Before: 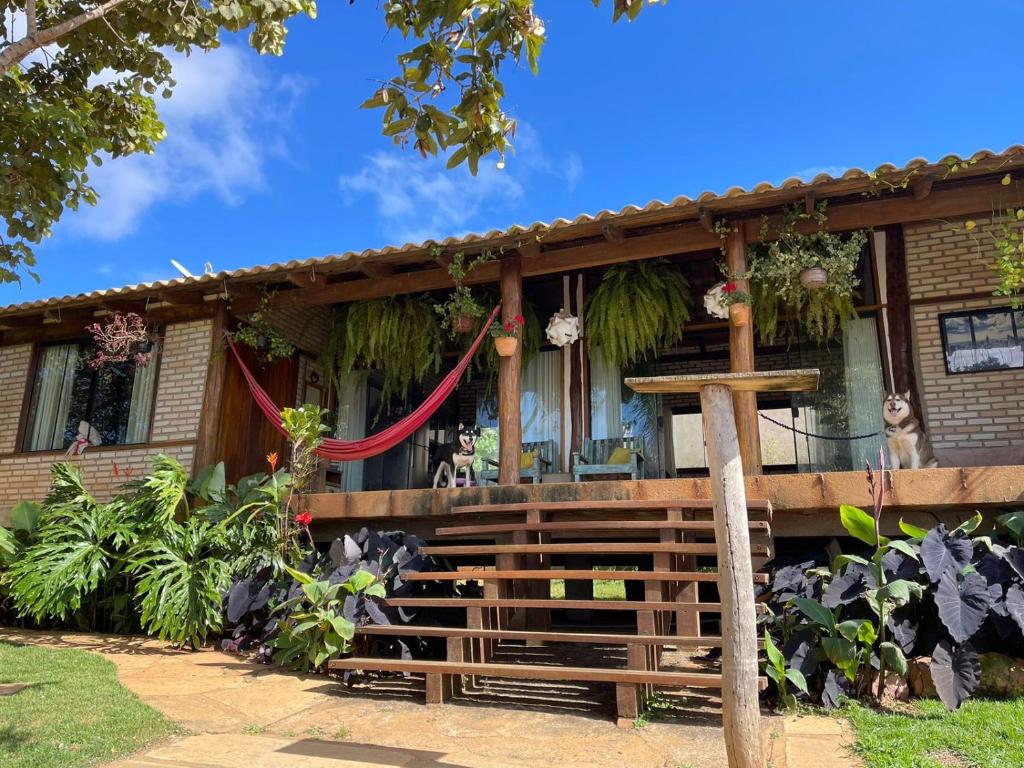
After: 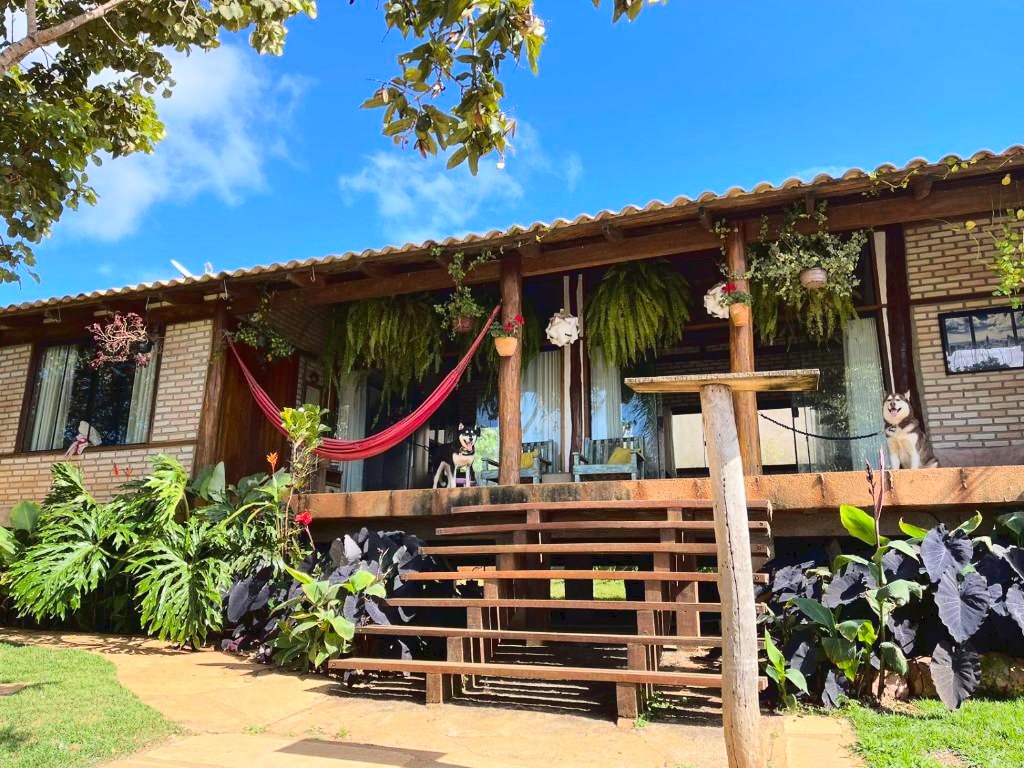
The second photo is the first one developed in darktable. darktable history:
tone curve: curves: ch0 [(0, 0) (0.003, 0.046) (0.011, 0.052) (0.025, 0.059) (0.044, 0.069) (0.069, 0.084) (0.1, 0.107) (0.136, 0.133) (0.177, 0.171) (0.224, 0.216) (0.277, 0.293) (0.335, 0.371) (0.399, 0.481) (0.468, 0.577) (0.543, 0.662) (0.623, 0.749) (0.709, 0.831) (0.801, 0.891) (0.898, 0.942) (1, 1)], color space Lab, linked channels, preserve colors none
